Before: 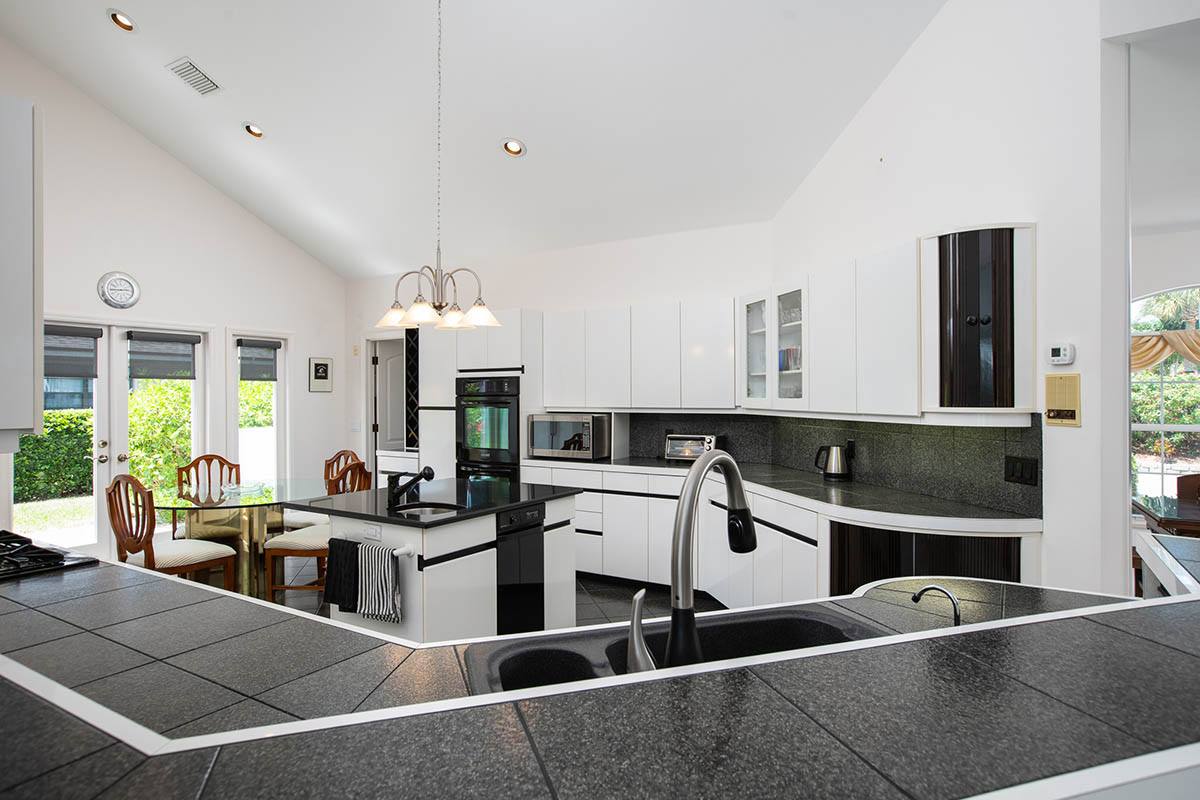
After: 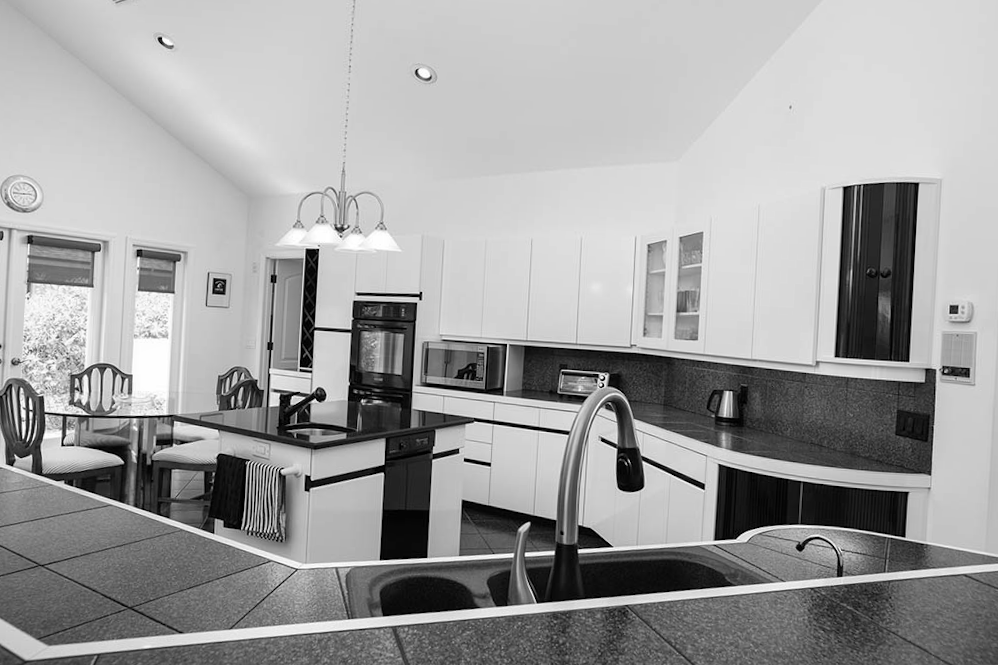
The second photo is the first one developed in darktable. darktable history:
monochrome: a -3.63, b -0.465
crop and rotate: angle -3.27°, left 5.211%, top 5.211%, right 4.607%, bottom 4.607%
